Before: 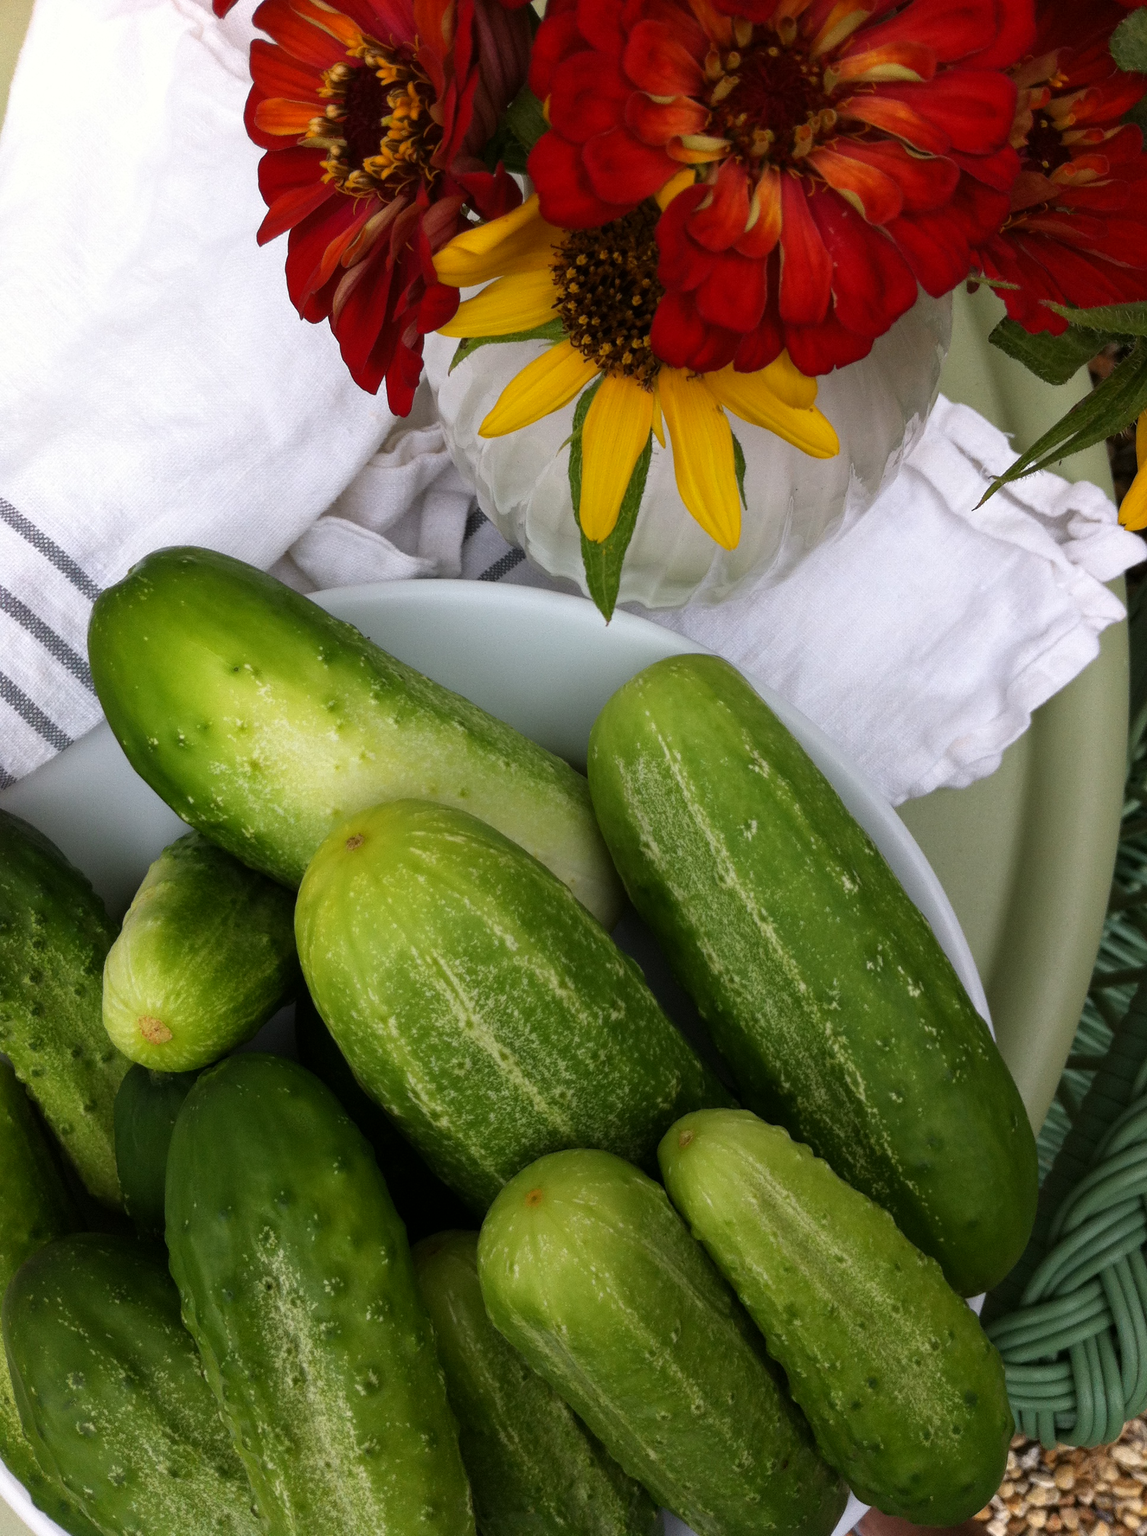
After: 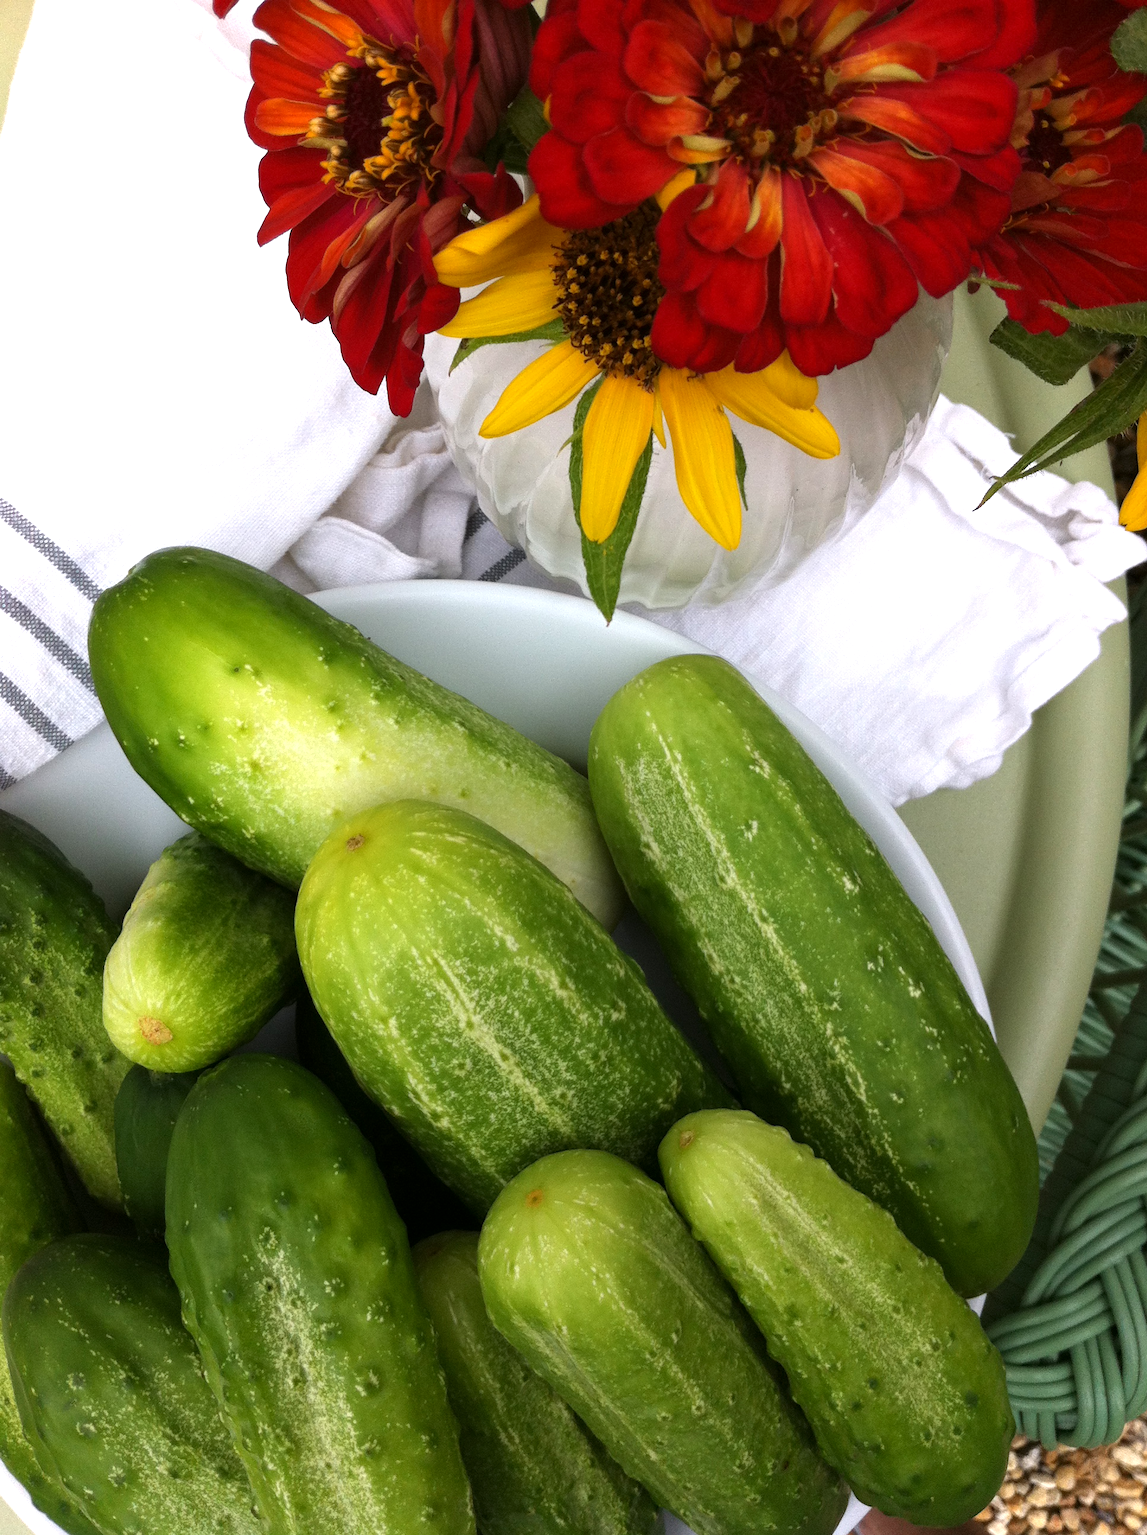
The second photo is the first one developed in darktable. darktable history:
exposure: exposure 0.566 EV, compensate highlight preservation false
